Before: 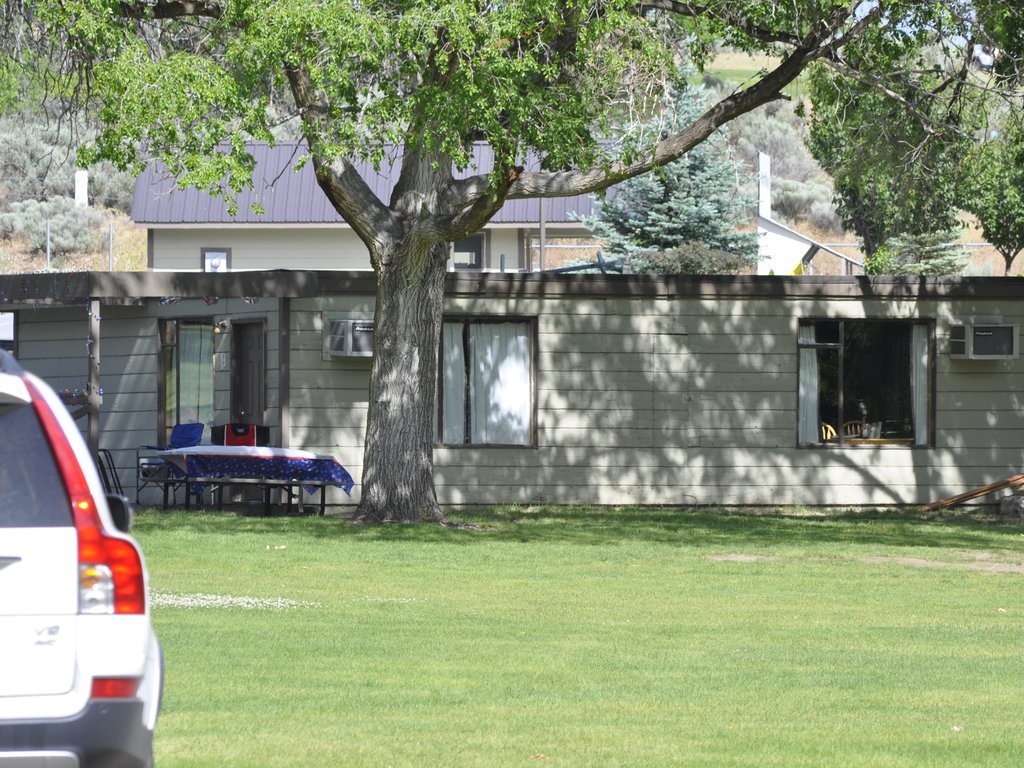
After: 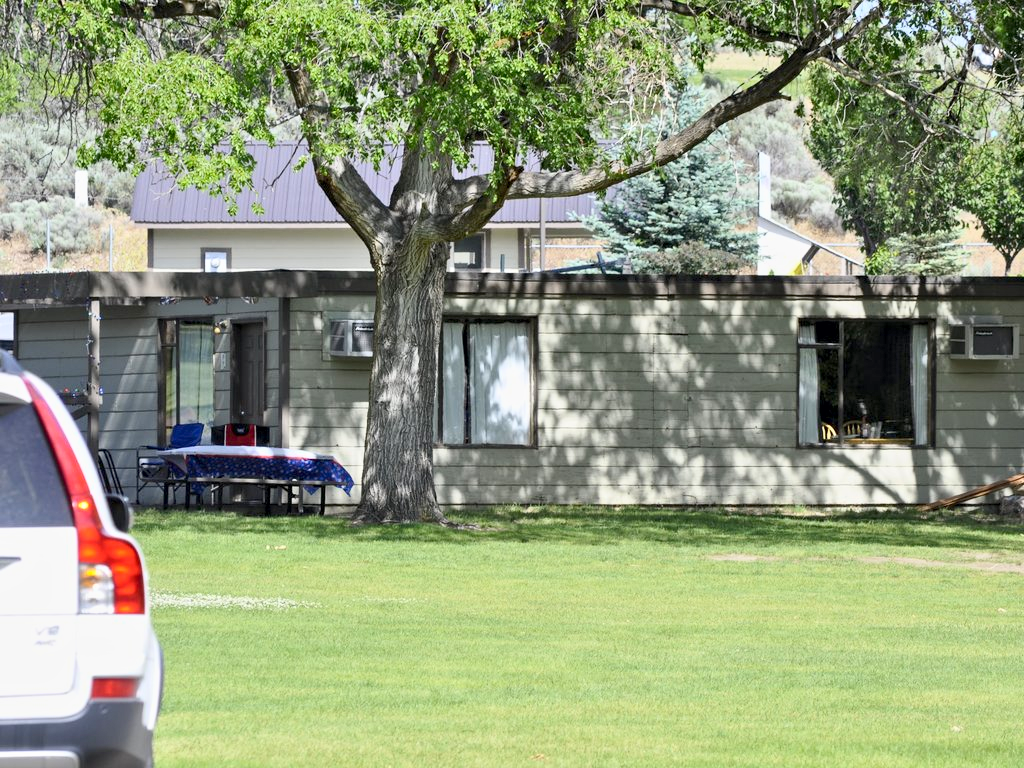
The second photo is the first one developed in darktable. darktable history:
color zones: curves: ch1 [(0, 0.469) (0.01, 0.469) (0.12, 0.446) (0.248, 0.469) (0.5, 0.5) (0.748, 0.5) (0.99, 0.469) (1, 0.469)]
exposure: black level correction 0.006, exposure -0.225 EV, compensate highlight preservation false
contrast equalizer: octaves 7, y [[0.5, 0.501, 0.532, 0.538, 0.54, 0.541], [0.5 ×6], [0.5 ×6], [0 ×6], [0 ×6]]
contrast brightness saturation: contrast 0.2, brightness 0.169, saturation 0.223
